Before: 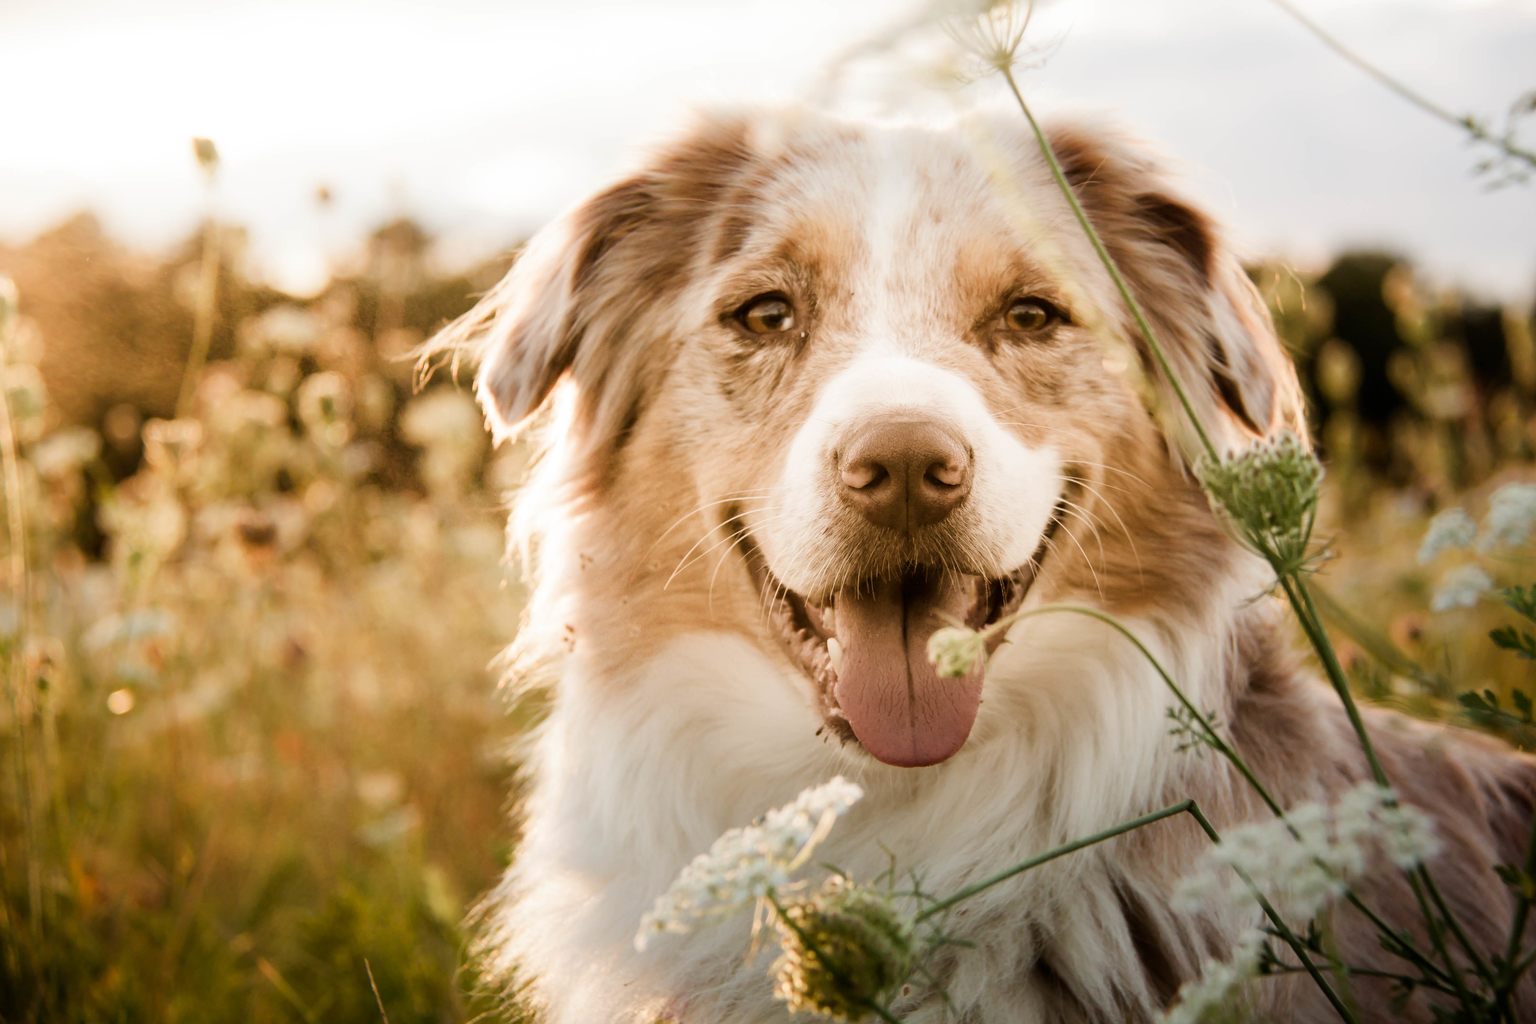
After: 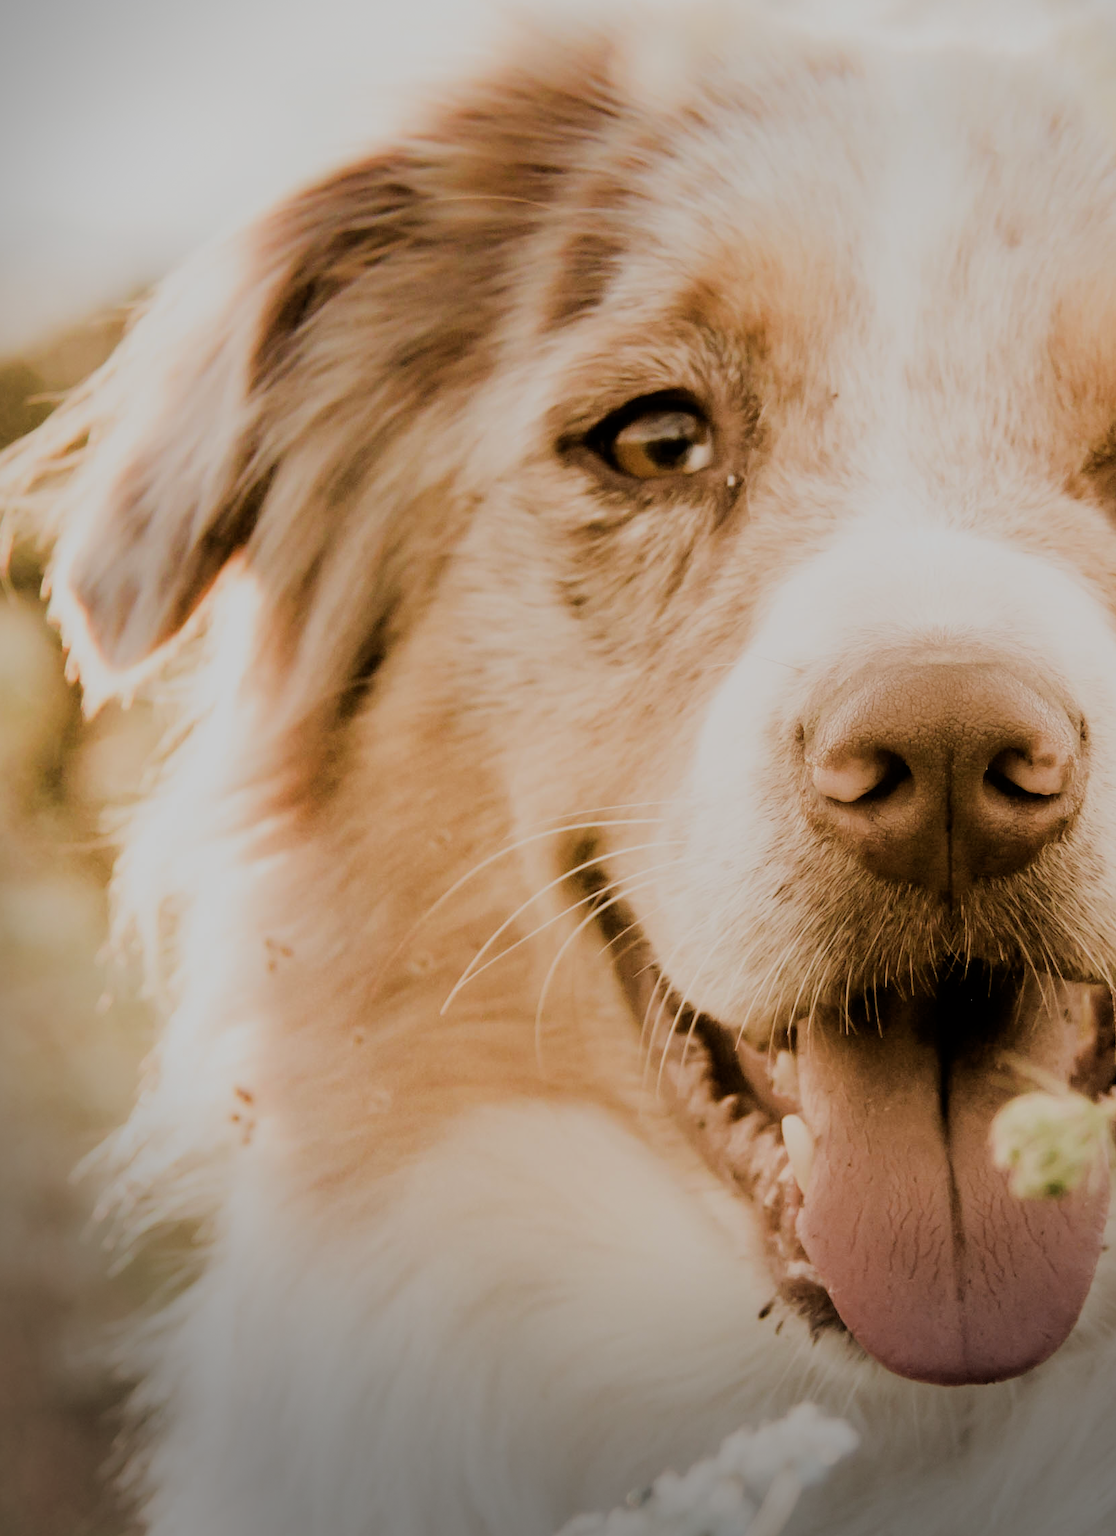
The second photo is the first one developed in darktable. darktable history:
vignetting: center (0.219, -0.24), dithering 8-bit output
crop and rotate: left 29.519%, top 10.235%, right 35.712%, bottom 17.99%
filmic rgb: black relative exposure -6.22 EV, white relative exposure 6.97 EV, hardness 2.25
